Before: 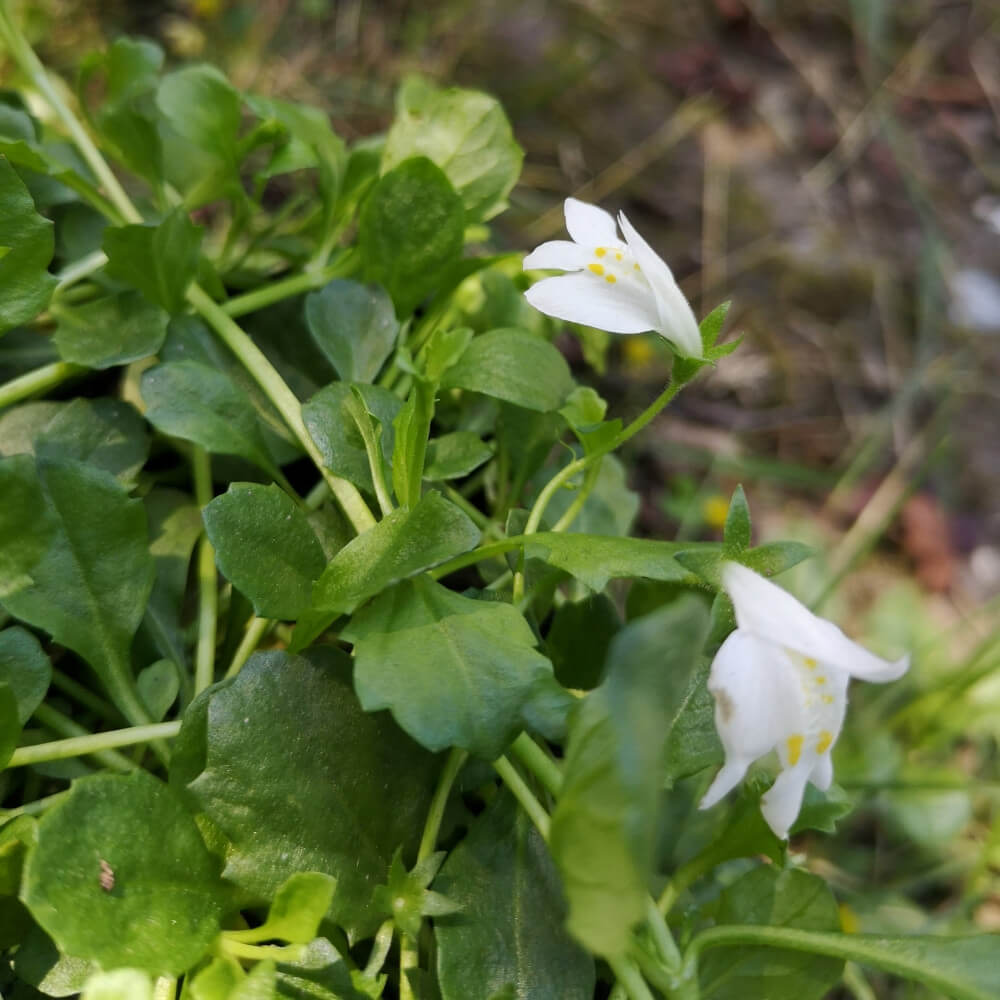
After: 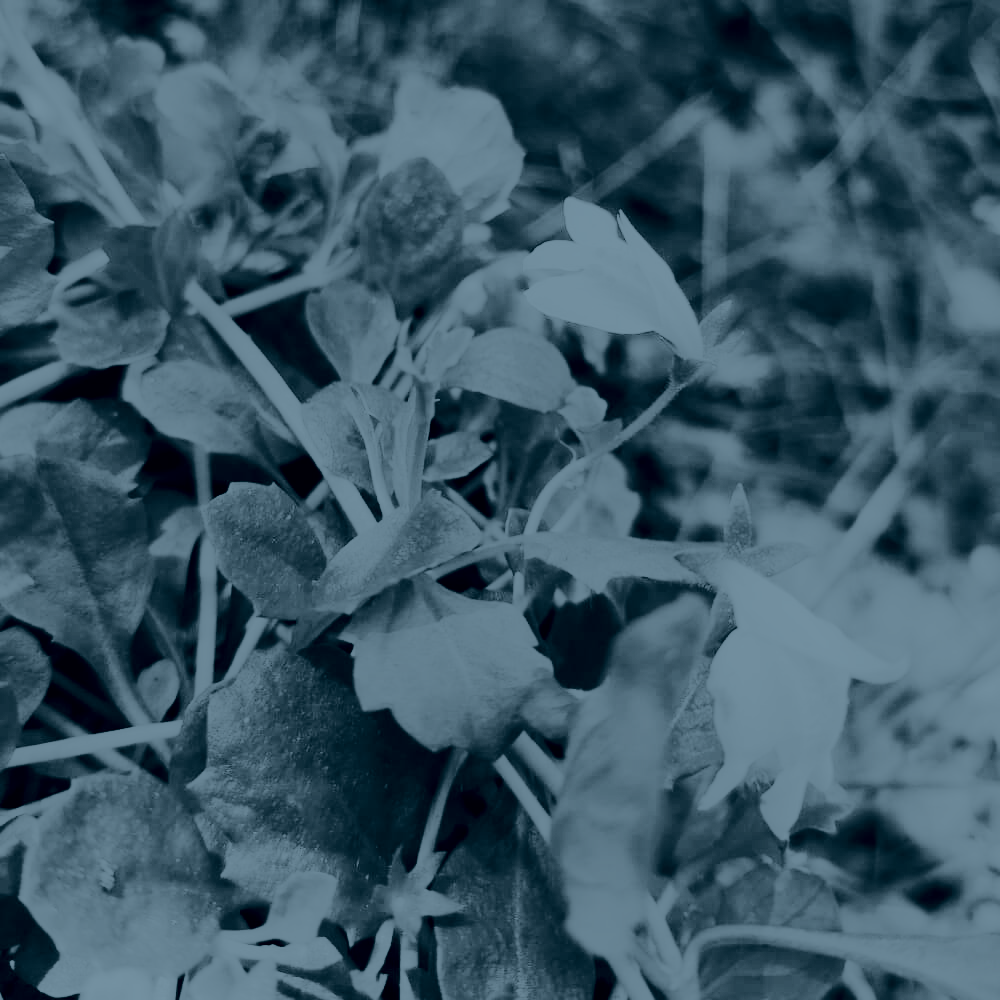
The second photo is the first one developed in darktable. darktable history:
colorize: hue 194.4°, saturation 29%, source mix 61.75%, lightness 3.98%, version 1
contrast brightness saturation: contrast 0.28
exposure: black level correction 0, exposure 1.125 EV, compensate exposure bias true, compensate highlight preservation false
tone curve: curves: ch0 [(0, 0) (0.003, 0.017) (0.011, 0.018) (0.025, 0.03) (0.044, 0.051) (0.069, 0.075) (0.1, 0.104) (0.136, 0.138) (0.177, 0.183) (0.224, 0.237) (0.277, 0.294) (0.335, 0.361) (0.399, 0.446) (0.468, 0.552) (0.543, 0.66) (0.623, 0.753) (0.709, 0.843) (0.801, 0.912) (0.898, 0.962) (1, 1)], preserve colors none
